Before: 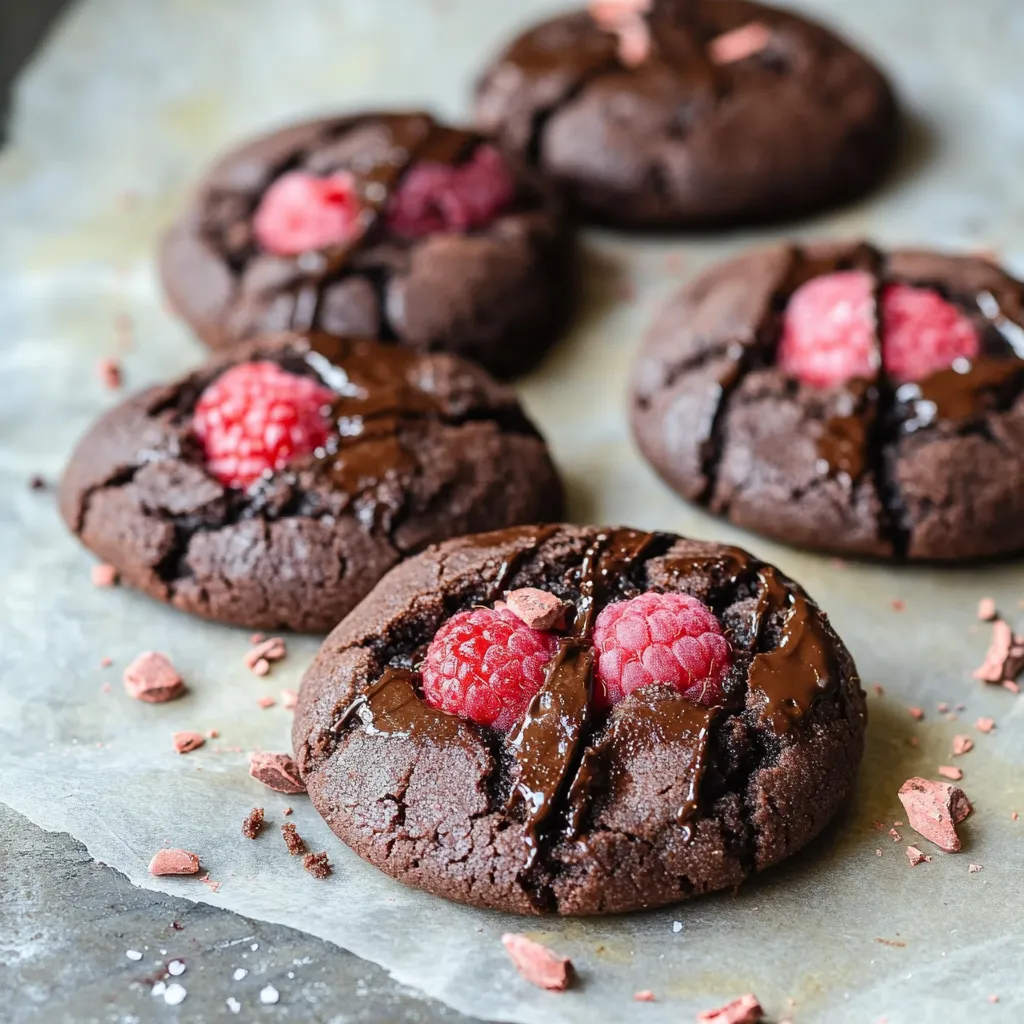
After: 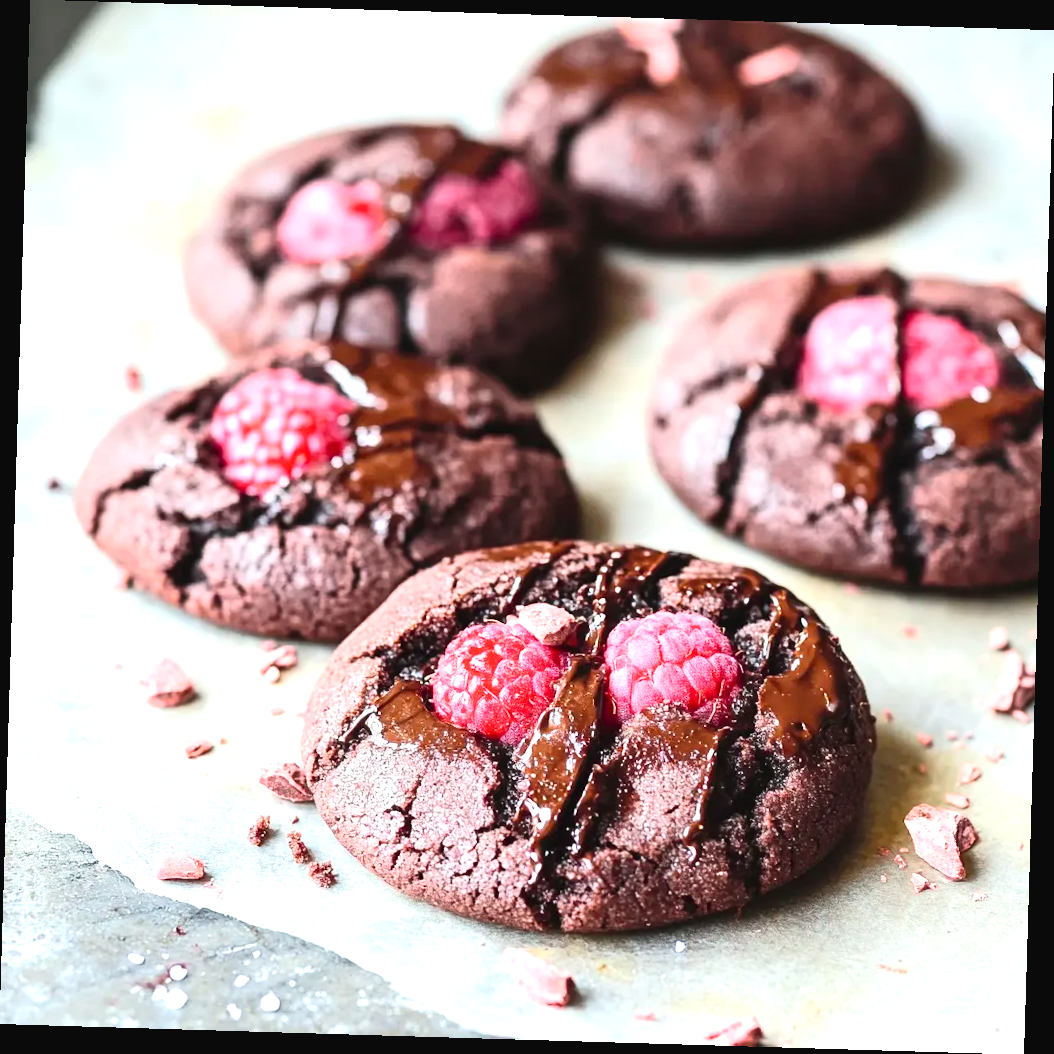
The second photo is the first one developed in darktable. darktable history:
exposure: black level correction 0, exposure 1.1 EV, compensate highlight preservation false
tone curve: curves: ch0 [(0, 0.023) (0.217, 0.19) (0.754, 0.801) (1, 0.977)]; ch1 [(0, 0) (0.392, 0.398) (0.5, 0.5) (0.521, 0.528) (0.56, 0.577) (1, 1)]; ch2 [(0, 0) (0.5, 0.5) (0.579, 0.561) (0.65, 0.657) (1, 1)], color space Lab, independent channels, preserve colors none
rotate and perspective: rotation 1.72°, automatic cropping off
